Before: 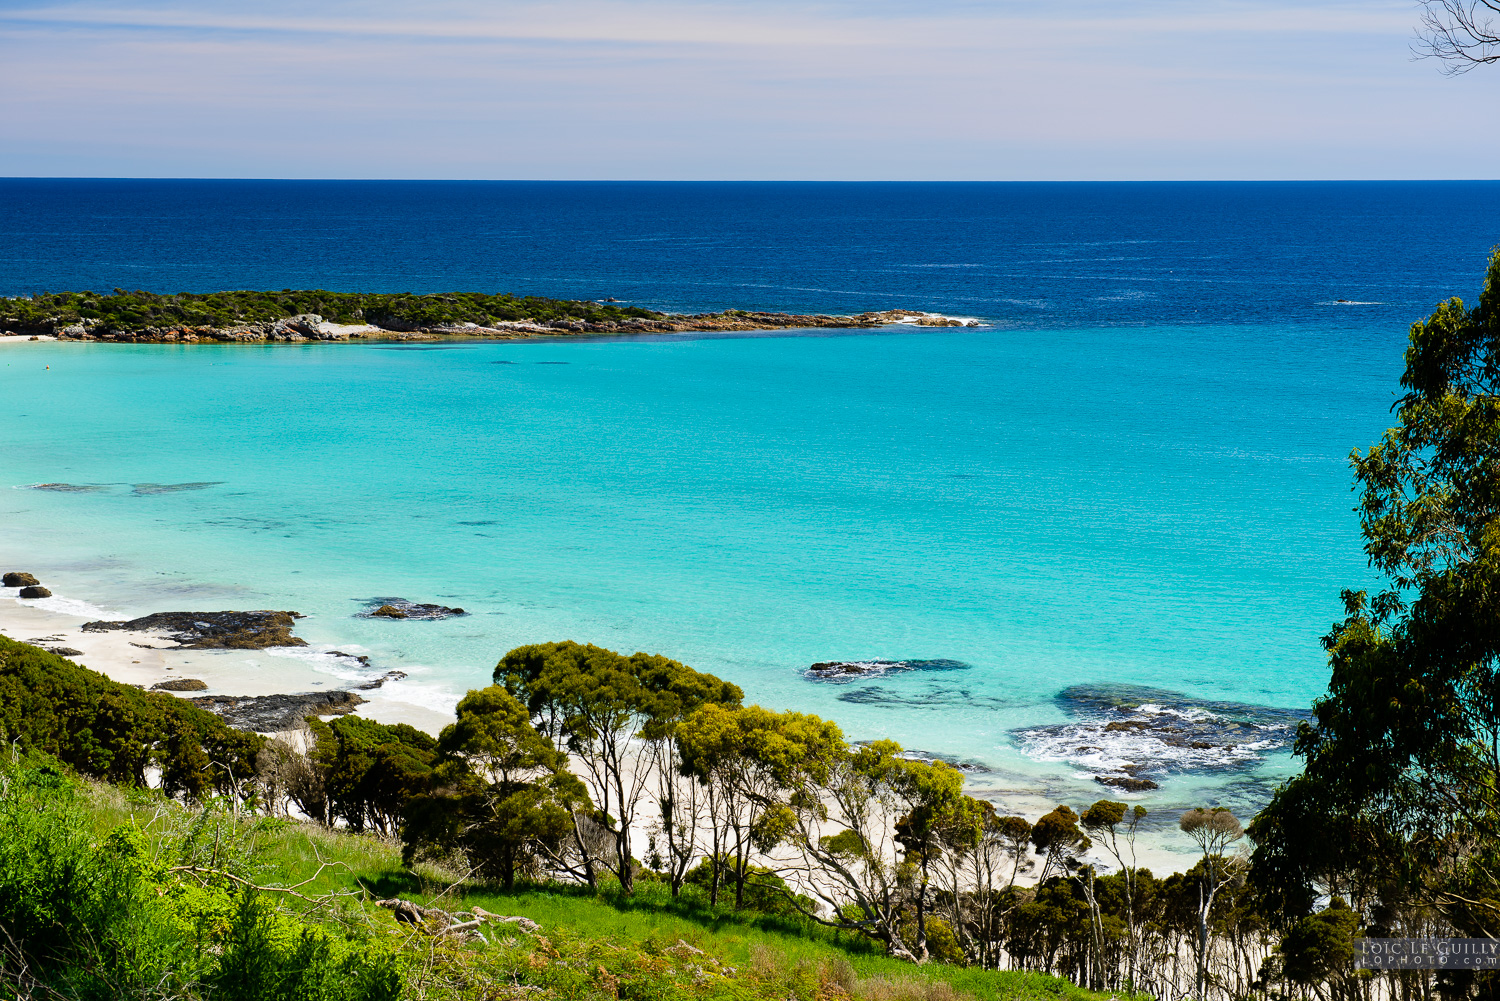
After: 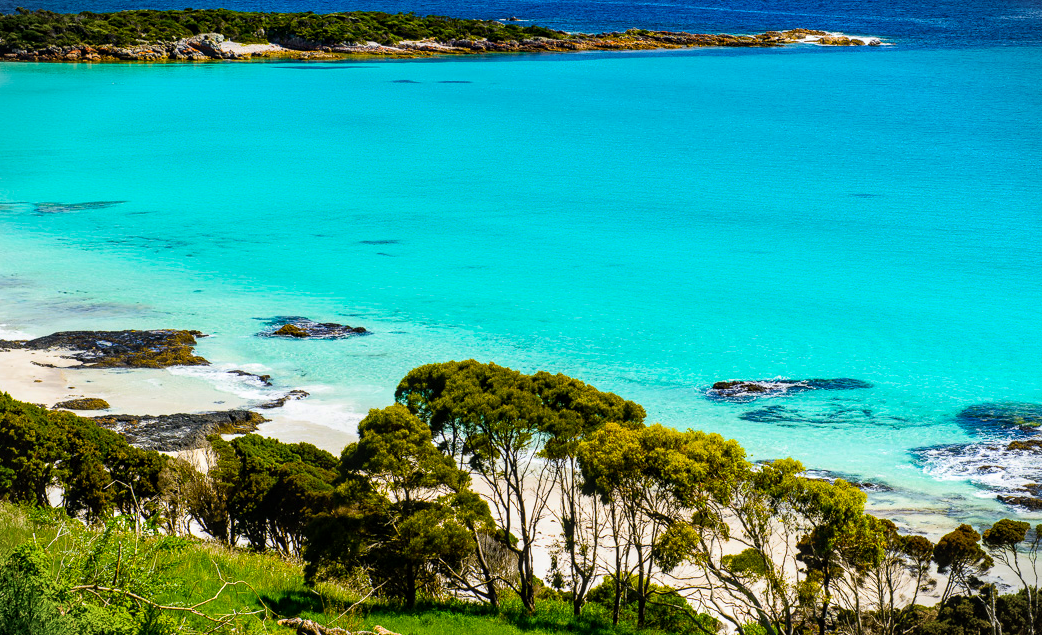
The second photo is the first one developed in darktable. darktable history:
vignetting: fall-off start 99.92%, width/height ratio 1.325, unbound false
shadows and highlights: shadows 1.58, highlights 38.37
color balance rgb: shadows lift › chroma 2.021%, shadows lift › hue 246.91°, perceptual saturation grading › global saturation 30.793%, global vibrance 41.643%
crop: left 6.563%, top 28.075%, right 23.952%, bottom 8.405%
local contrast: on, module defaults
